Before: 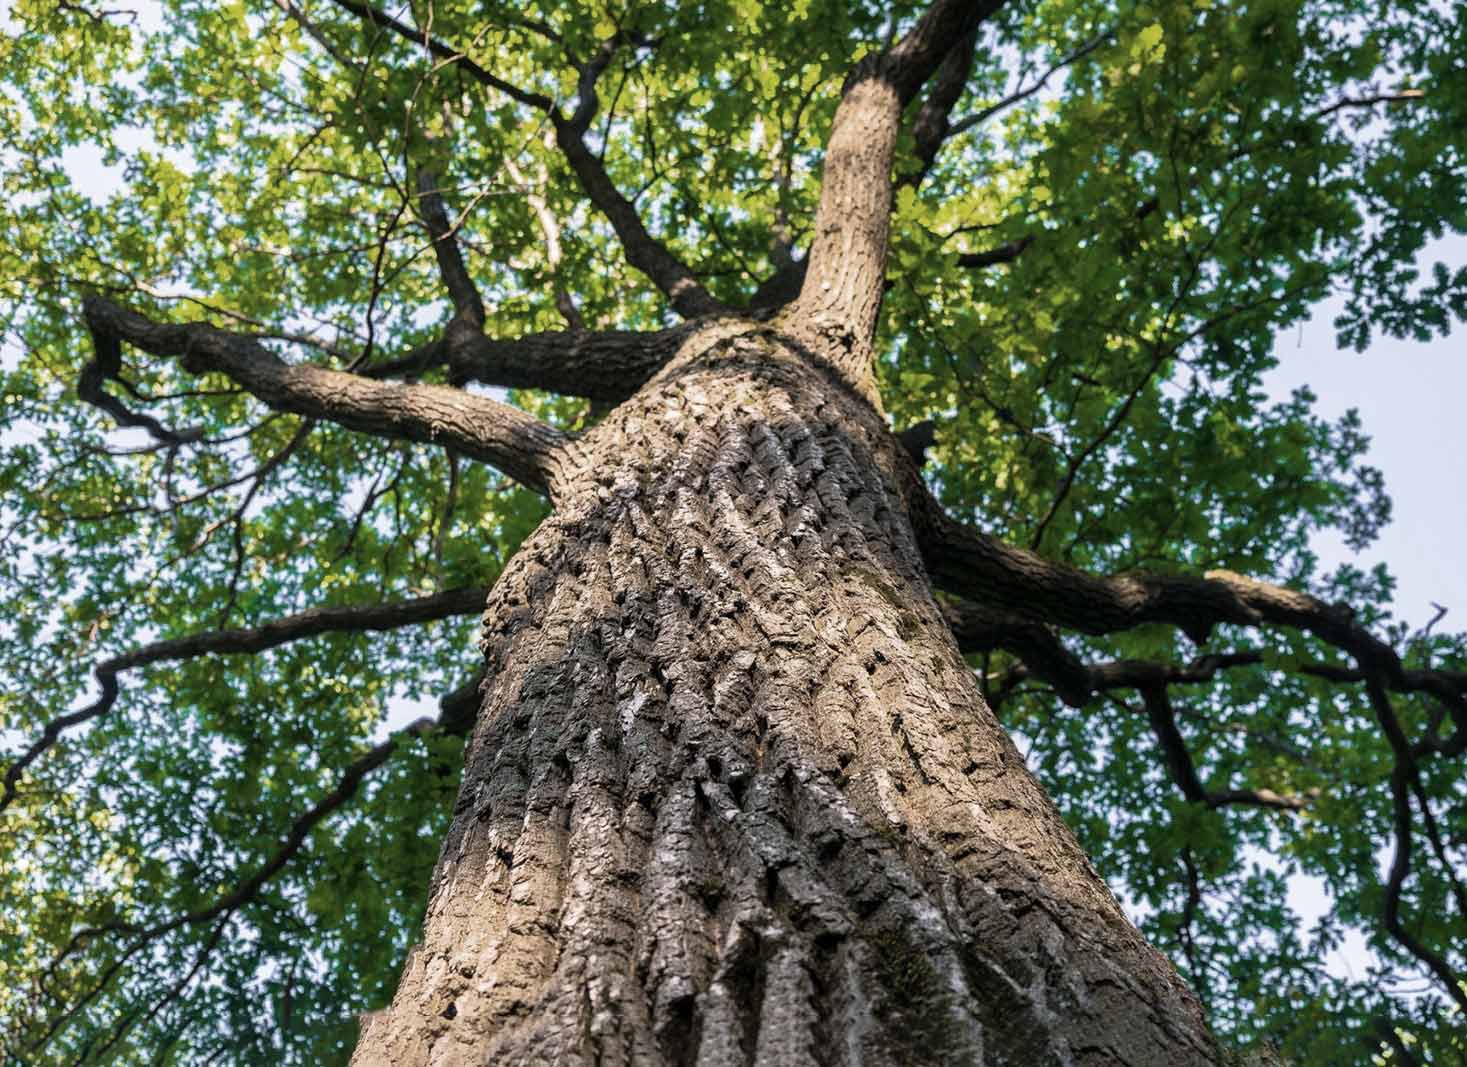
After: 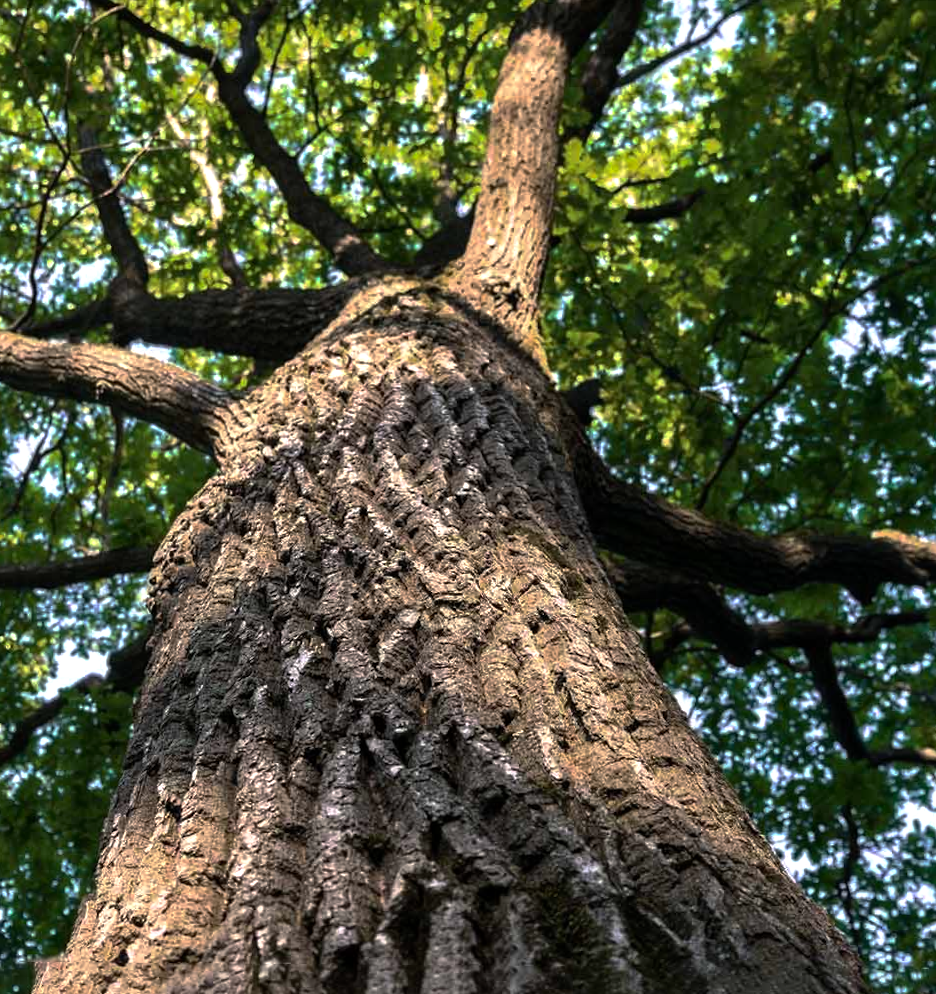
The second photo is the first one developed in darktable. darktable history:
tone equalizer: -8 EV -0.417 EV, -7 EV -0.389 EV, -6 EV -0.333 EV, -5 EV -0.222 EV, -3 EV 0.222 EV, -2 EV 0.333 EV, -1 EV 0.389 EV, +0 EV 0.417 EV, edges refinement/feathering 500, mask exposure compensation -1.57 EV, preserve details no
base curve: curves: ch0 [(0, 0) (0.595, 0.418) (1, 1)], preserve colors none
contrast brightness saturation: contrast 0.04, saturation 0.16
rotate and perspective: lens shift (vertical) 0.048, lens shift (horizontal) -0.024, automatic cropping off
crop and rotate: left 22.918%, top 5.629%, right 14.711%, bottom 2.247%
